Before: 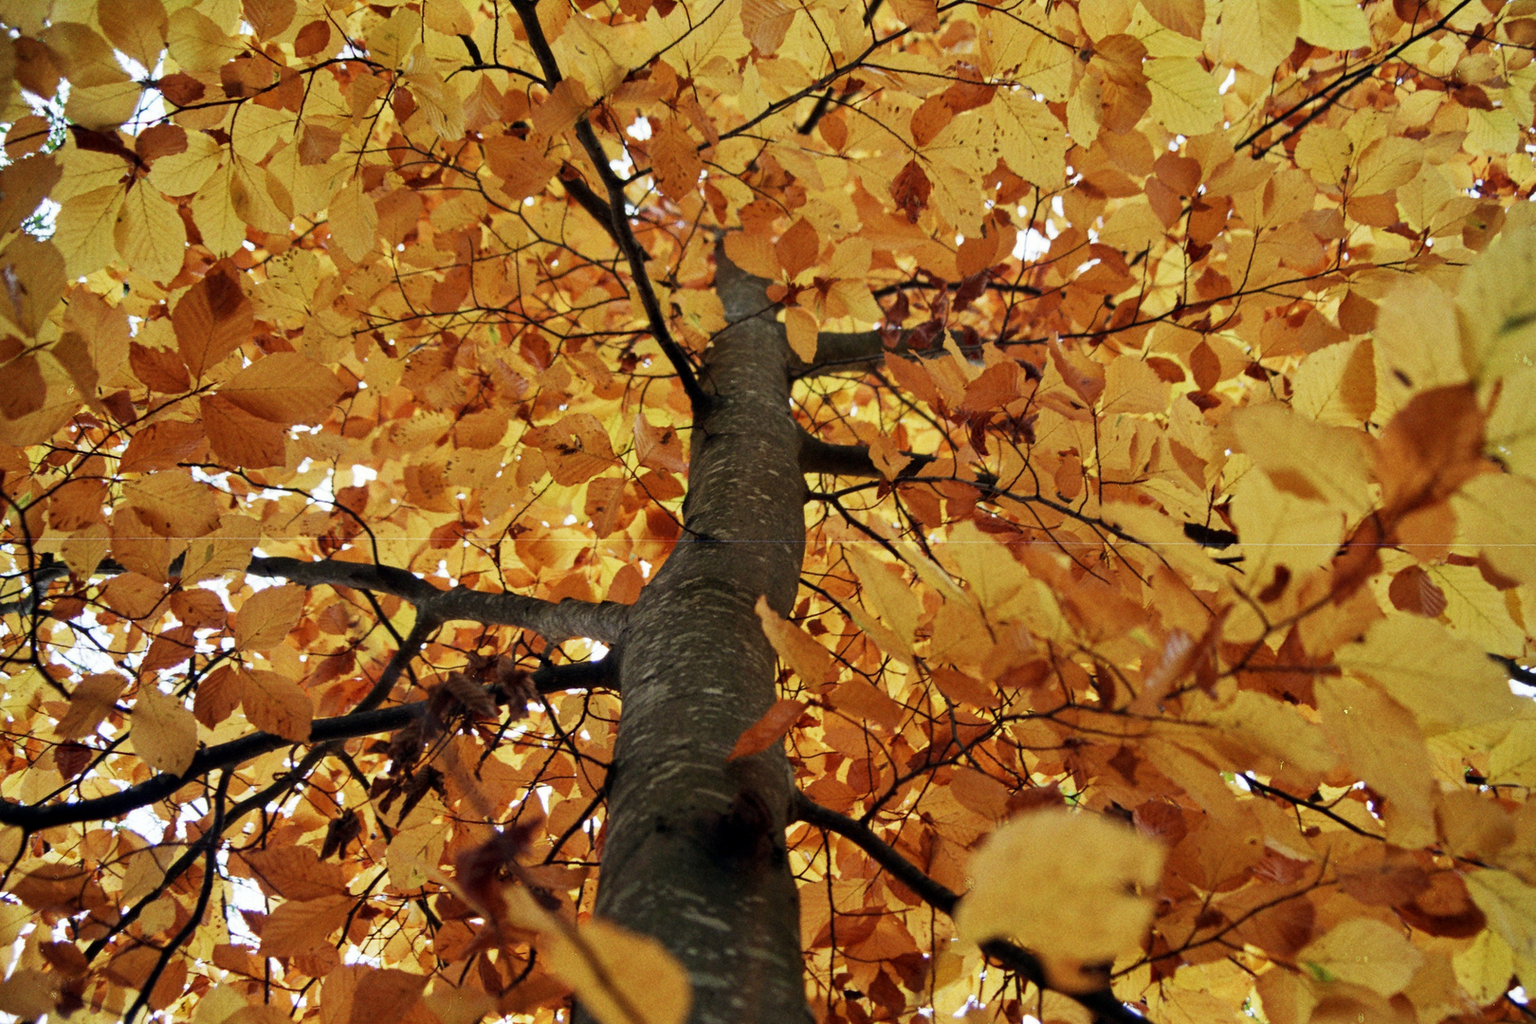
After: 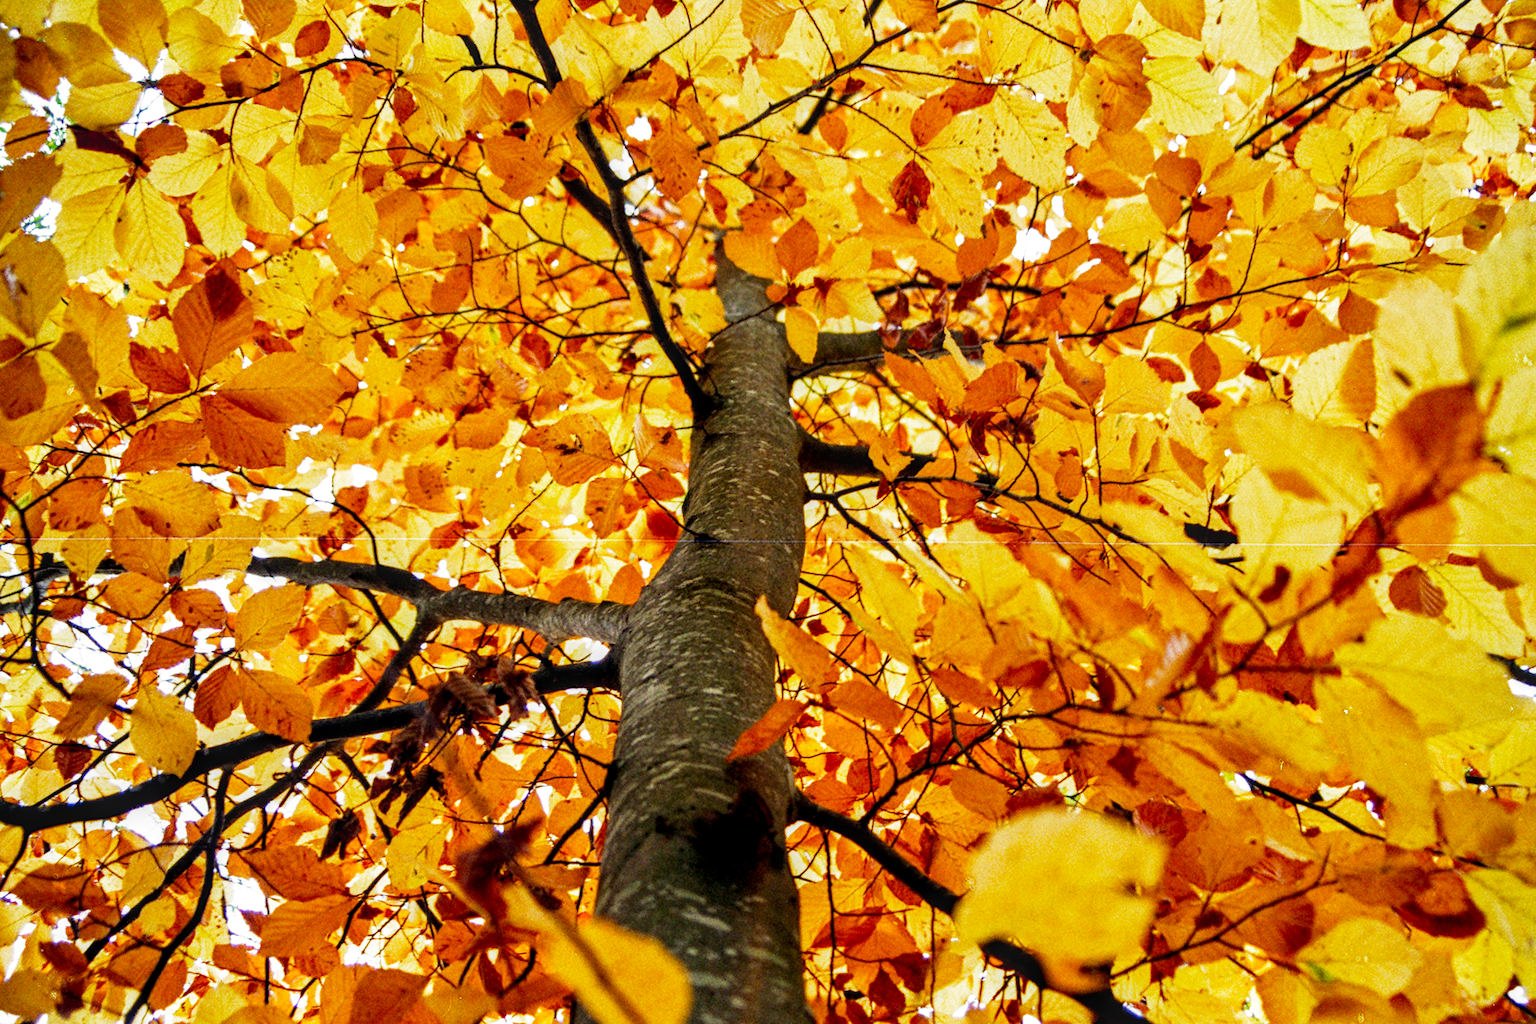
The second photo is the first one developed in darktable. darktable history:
color balance: output saturation 120%
filmic rgb: middle gray luminance 9.23%, black relative exposure -10.55 EV, white relative exposure 3.45 EV, threshold 6 EV, target black luminance 0%, hardness 5.98, latitude 59.69%, contrast 1.087, highlights saturation mix 5%, shadows ↔ highlights balance 29.23%, add noise in highlights 0, preserve chrominance no, color science v3 (2019), use custom middle-gray values true, iterations of high-quality reconstruction 0, contrast in highlights soft, enable highlight reconstruction true
local contrast: on, module defaults
